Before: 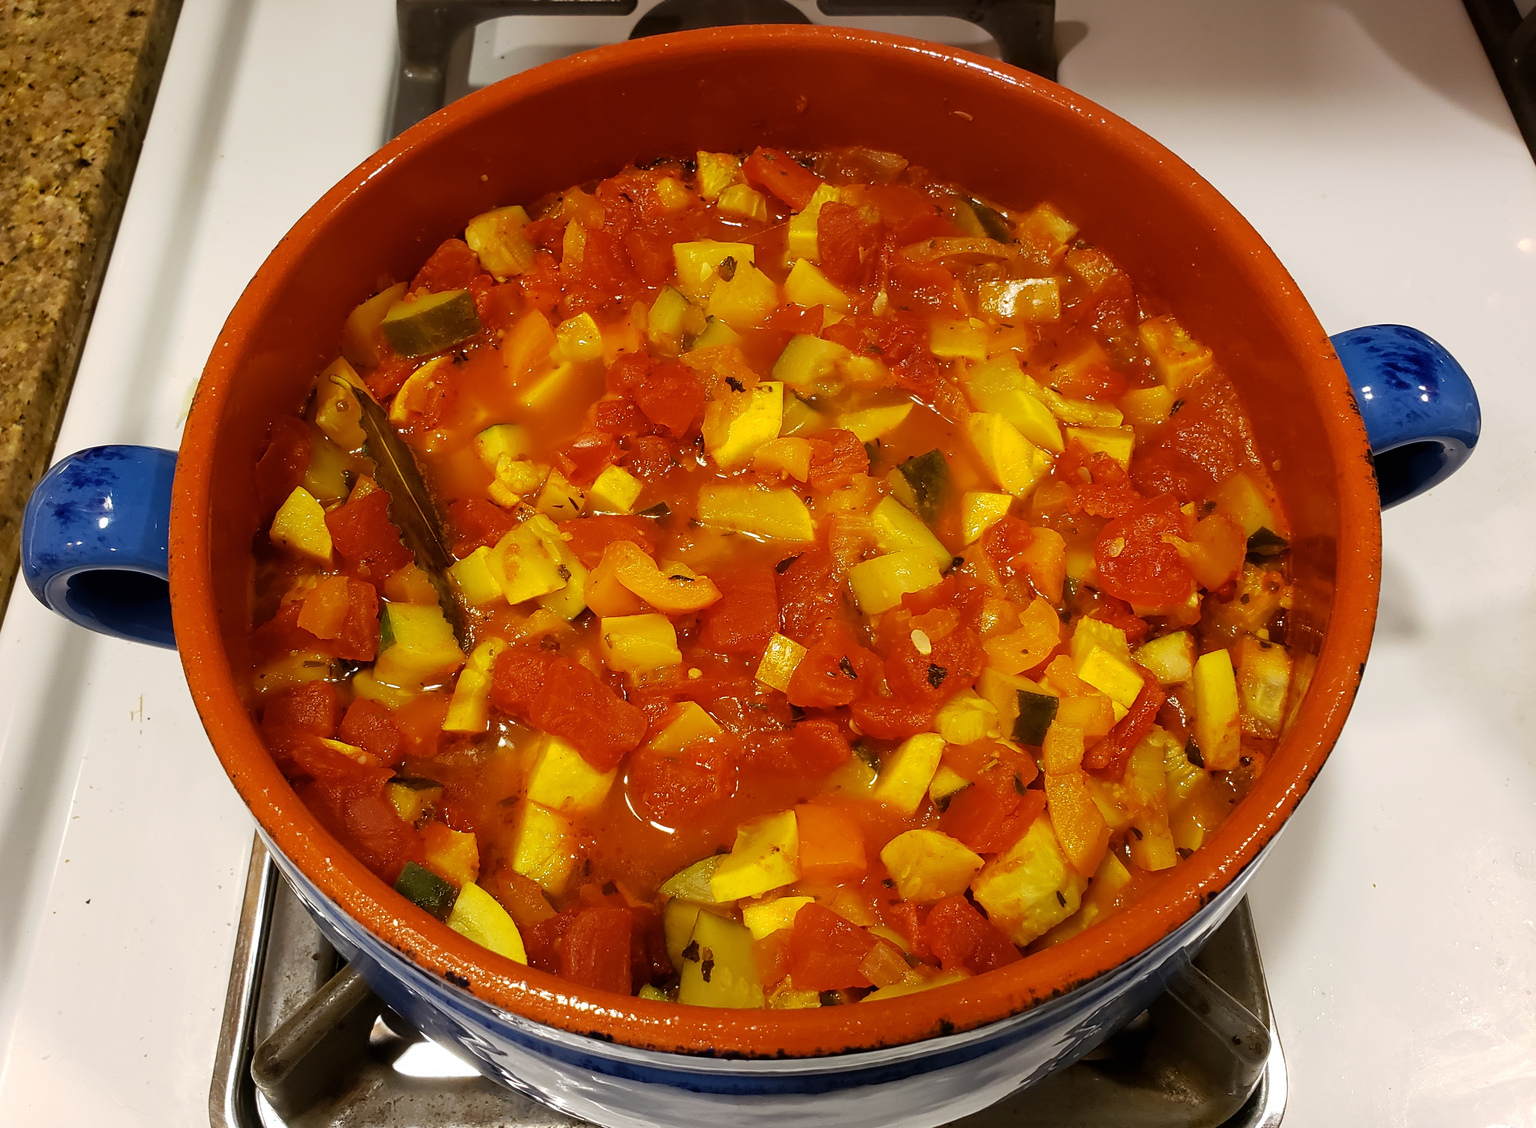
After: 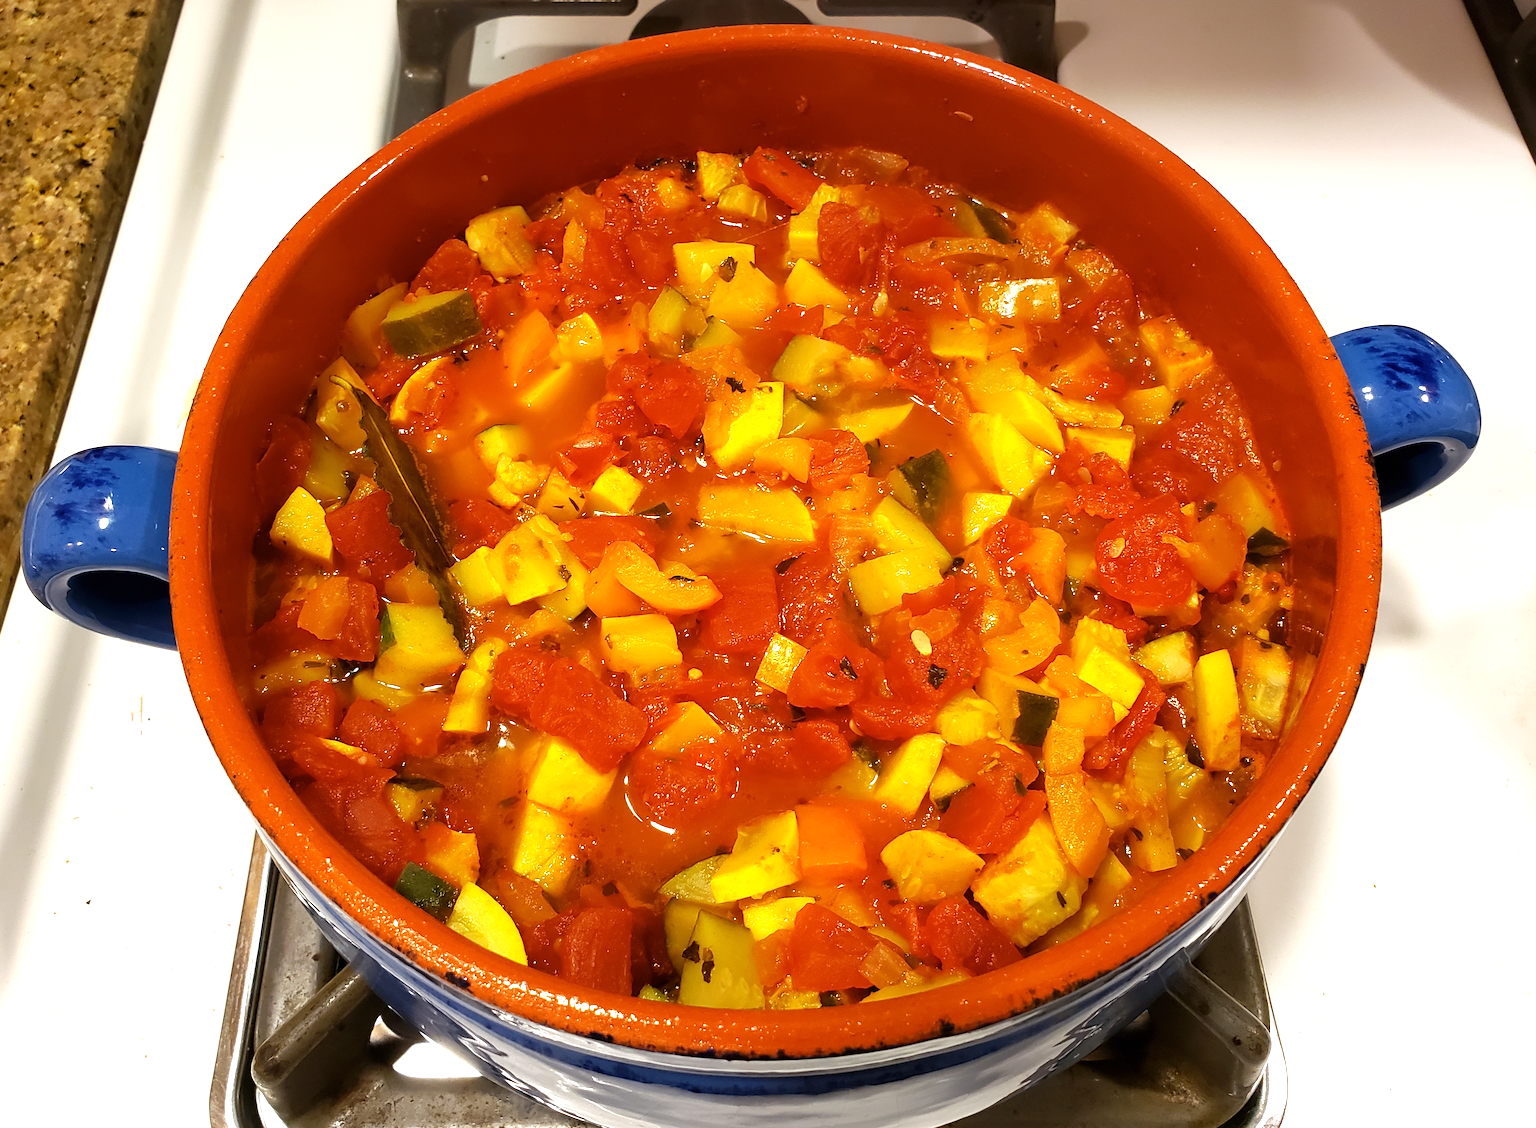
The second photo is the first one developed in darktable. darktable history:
exposure: exposure 0.653 EV, compensate exposure bias true, compensate highlight preservation false
